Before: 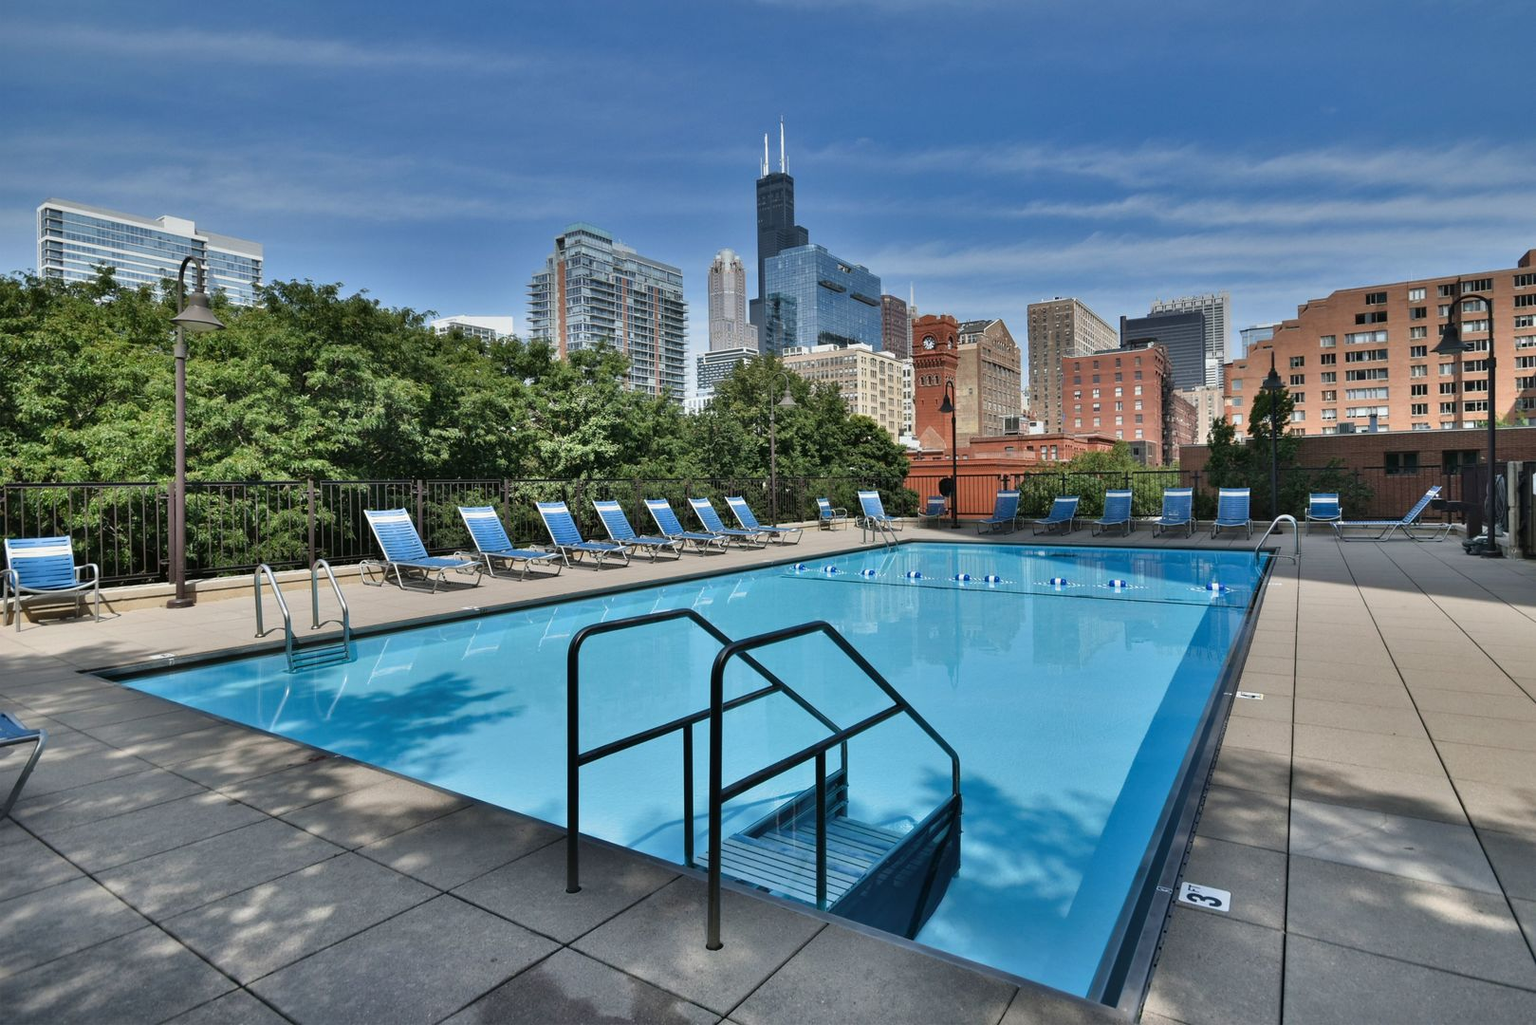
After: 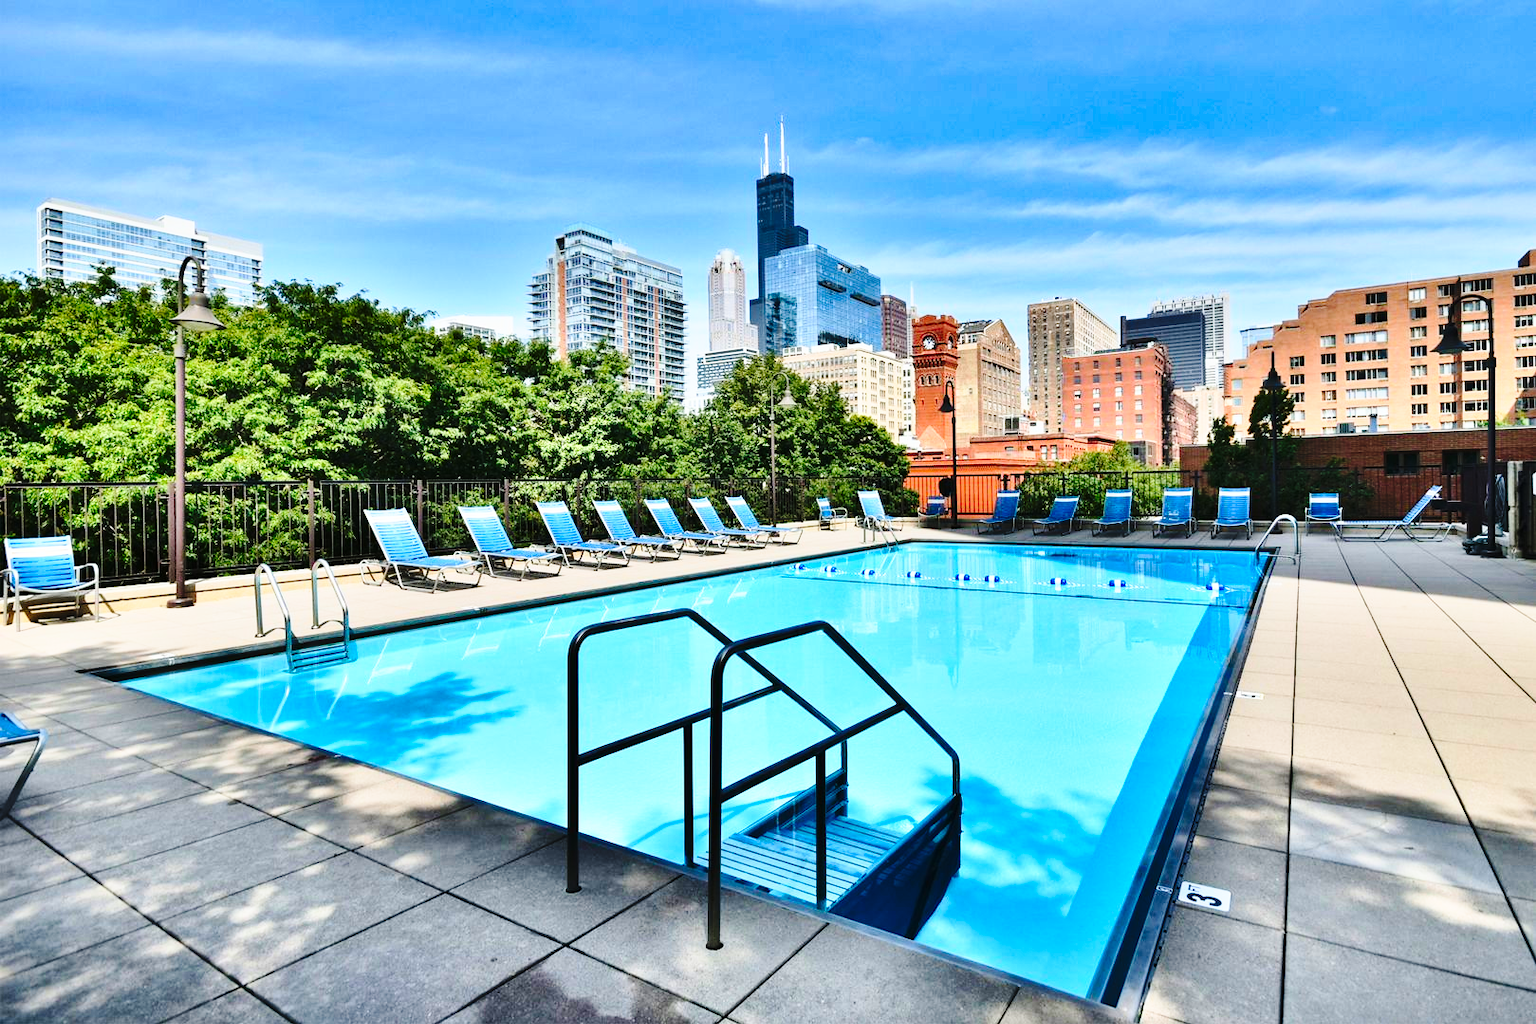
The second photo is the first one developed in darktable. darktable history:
contrast brightness saturation: contrast 0.226, brightness 0.107, saturation 0.292
base curve: curves: ch0 [(0, 0) (0.04, 0.03) (0.133, 0.232) (0.448, 0.748) (0.843, 0.968) (1, 1)], preserve colors none
